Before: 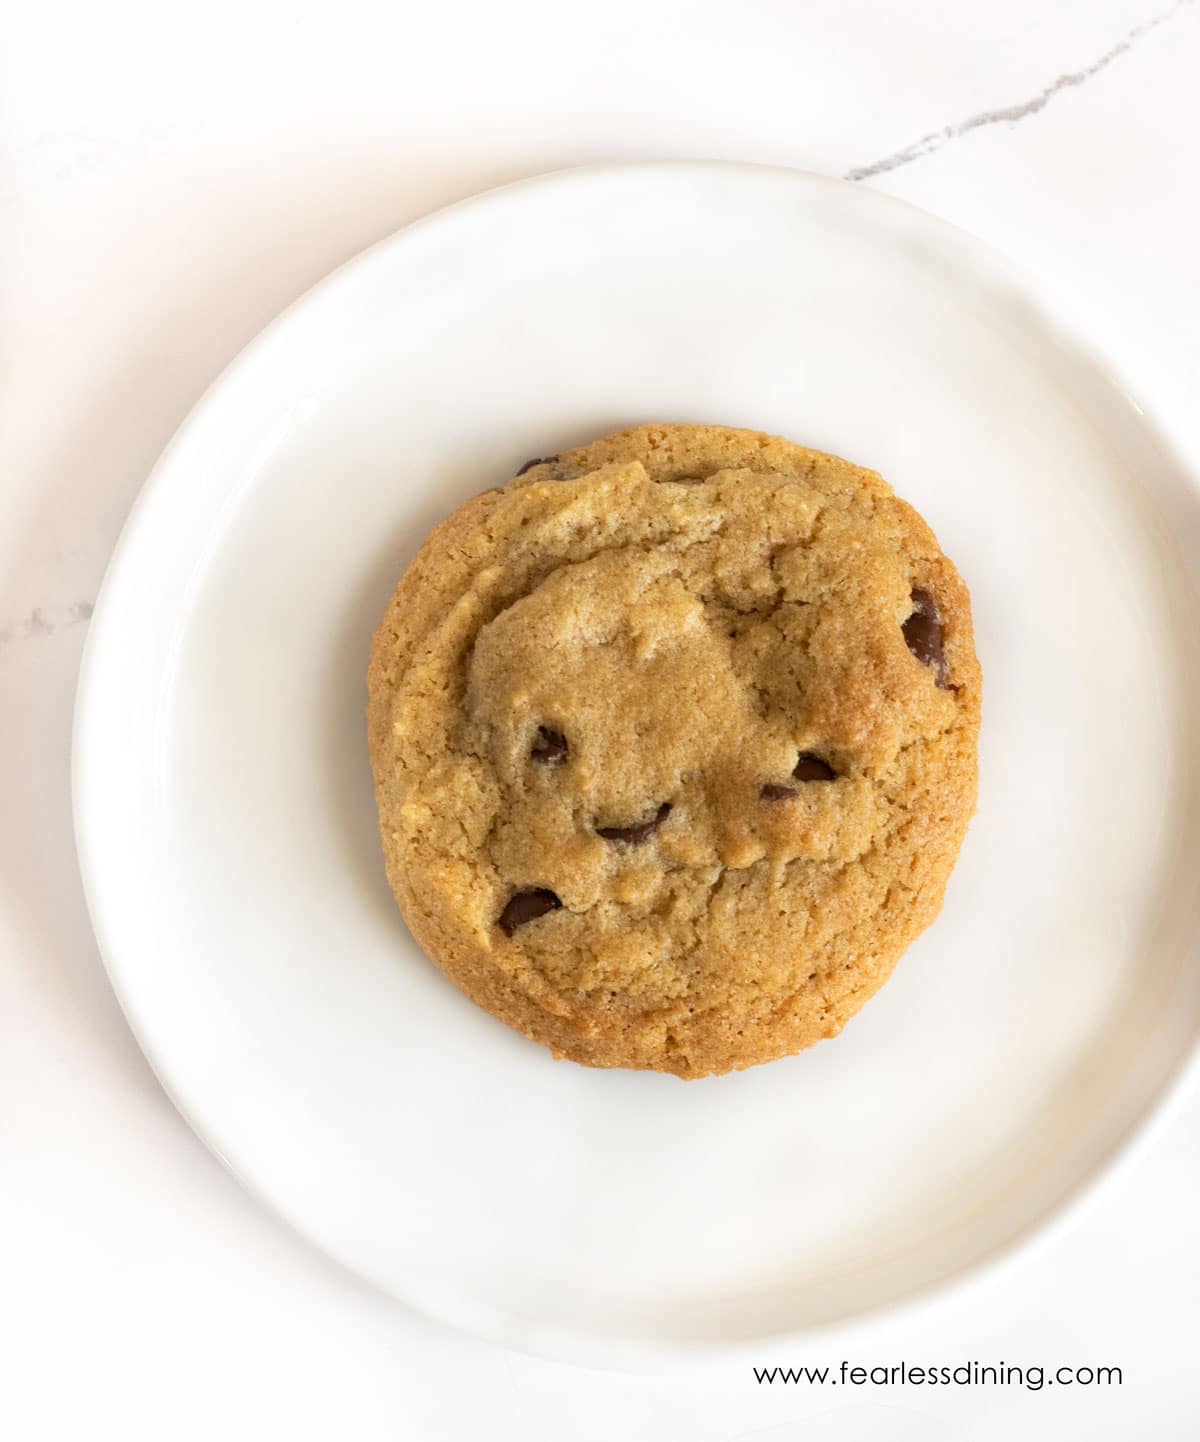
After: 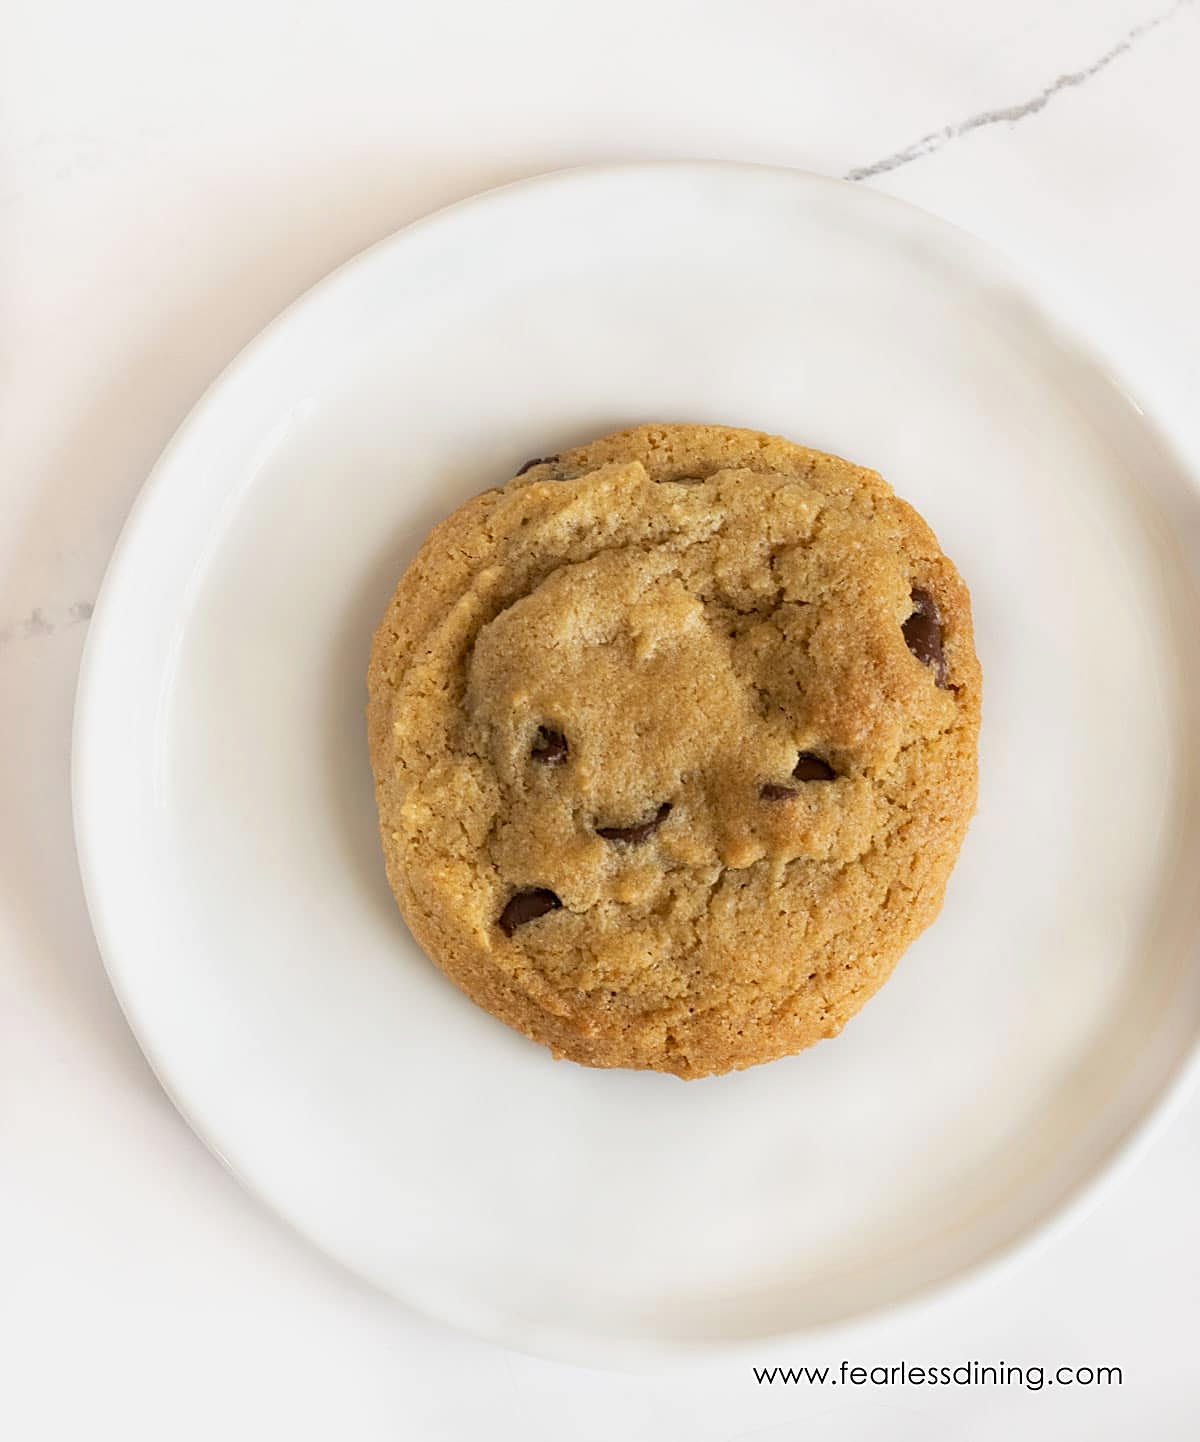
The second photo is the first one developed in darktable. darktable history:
sharpen: on, module defaults
exposure: exposure -0.177 EV, compensate highlight preservation false
